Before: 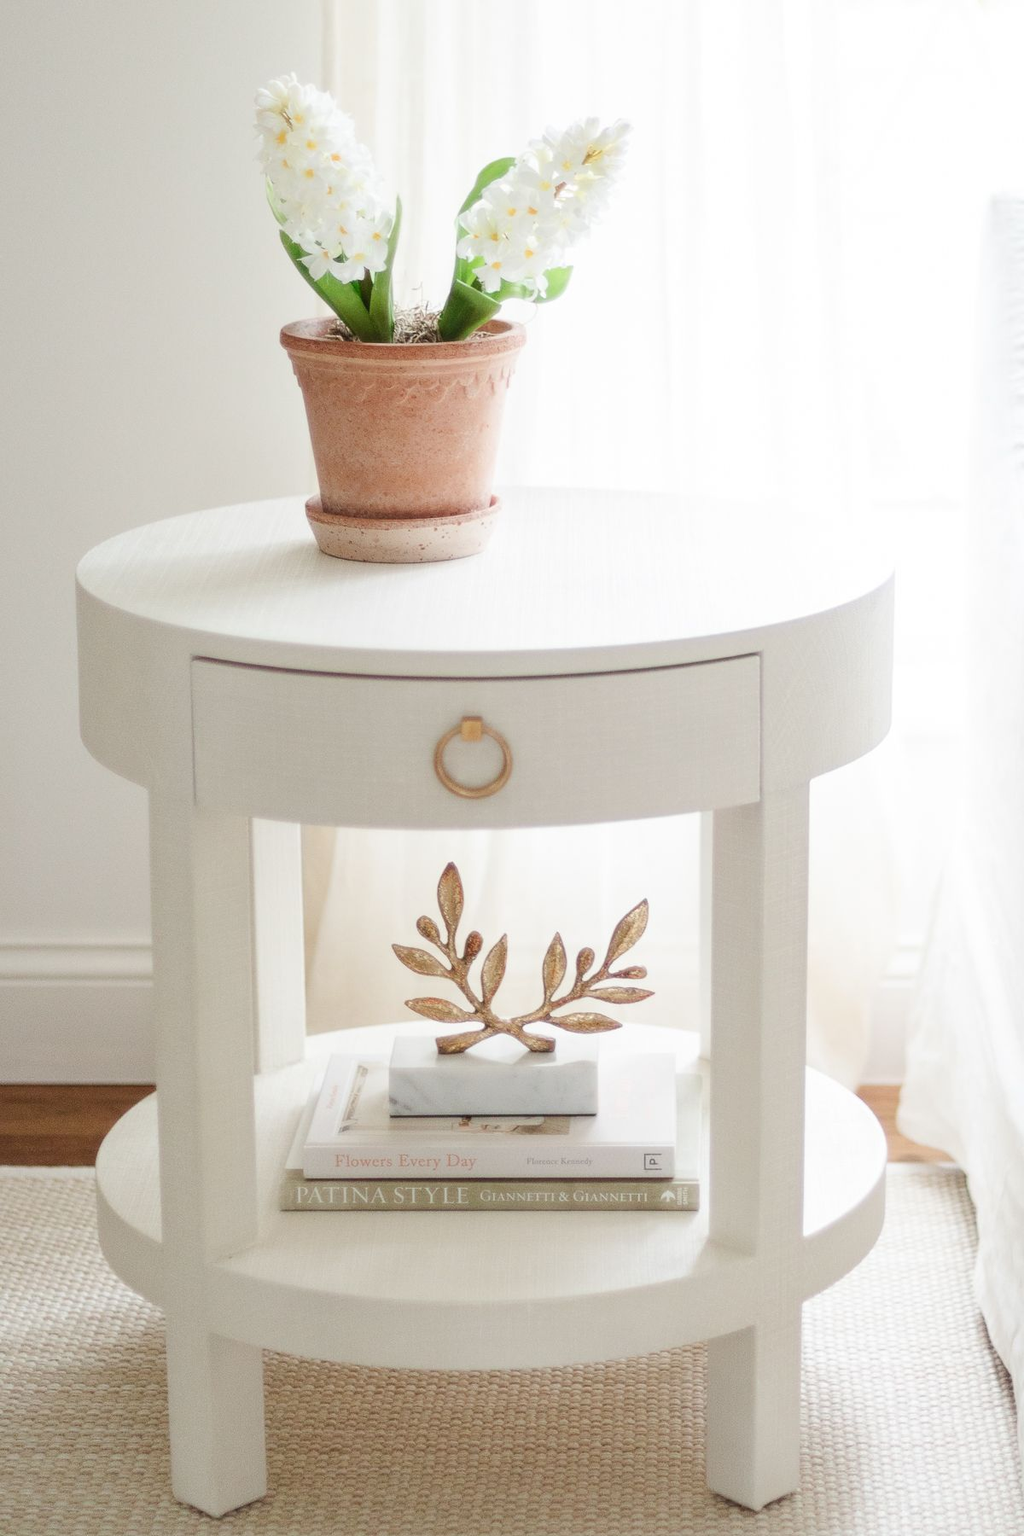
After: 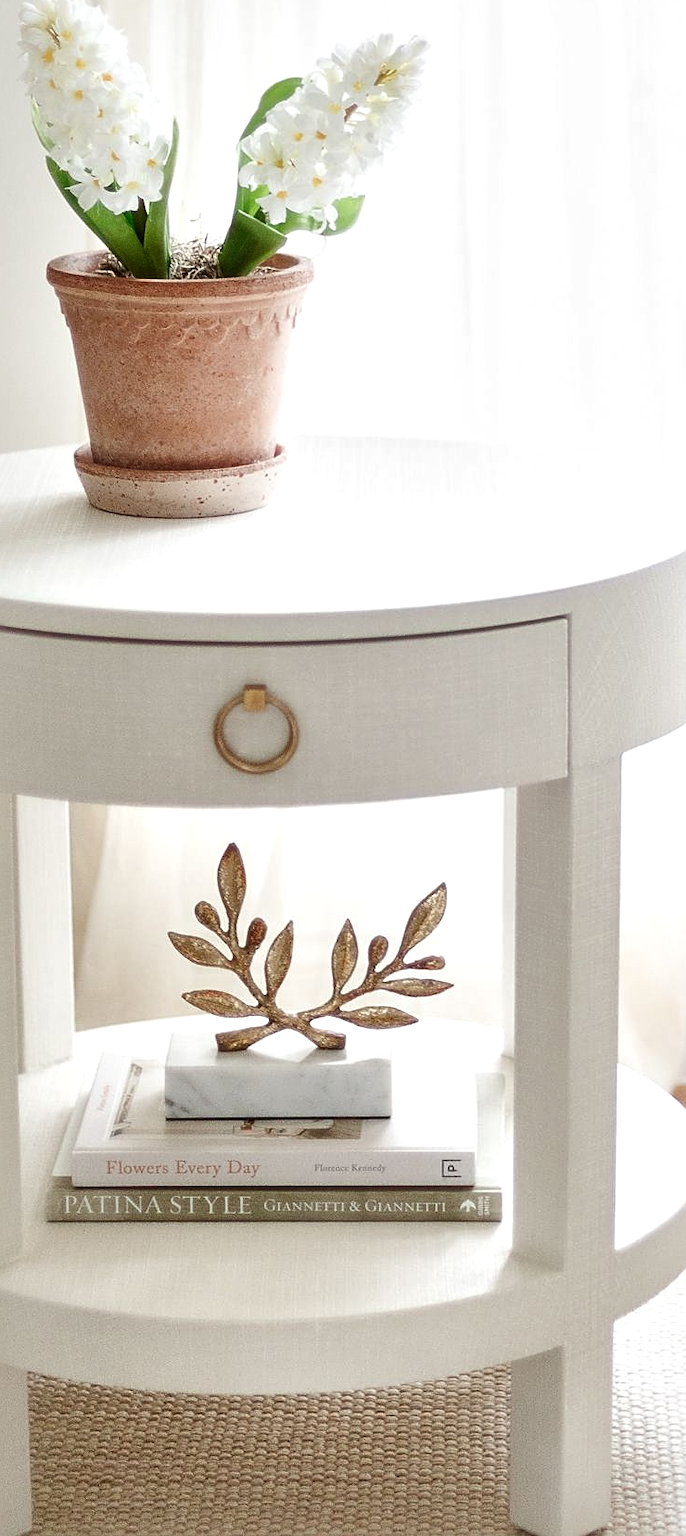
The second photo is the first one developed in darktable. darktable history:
local contrast: mode bilateral grid, contrast 69, coarseness 76, detail 181%, midtone range 0.2
crop and rotate: left 23.222%, top 5.63%, right 14.96%, bottom 2.307%
sharpen: on, module defaults
